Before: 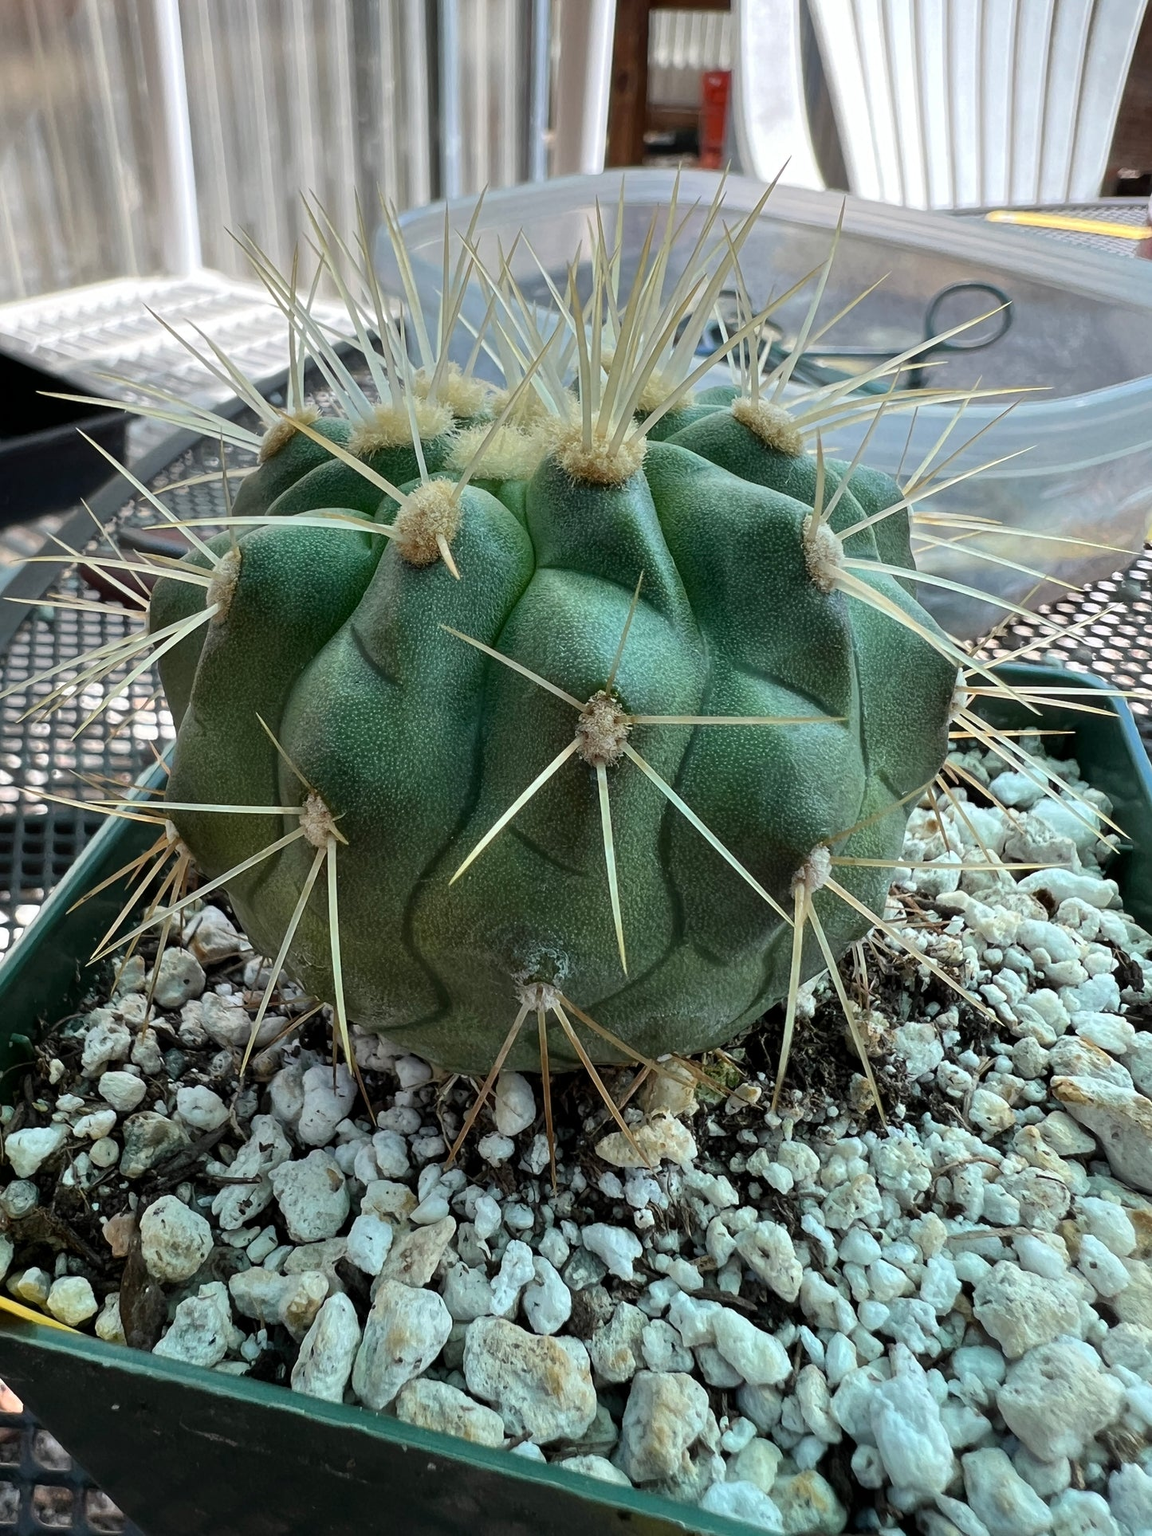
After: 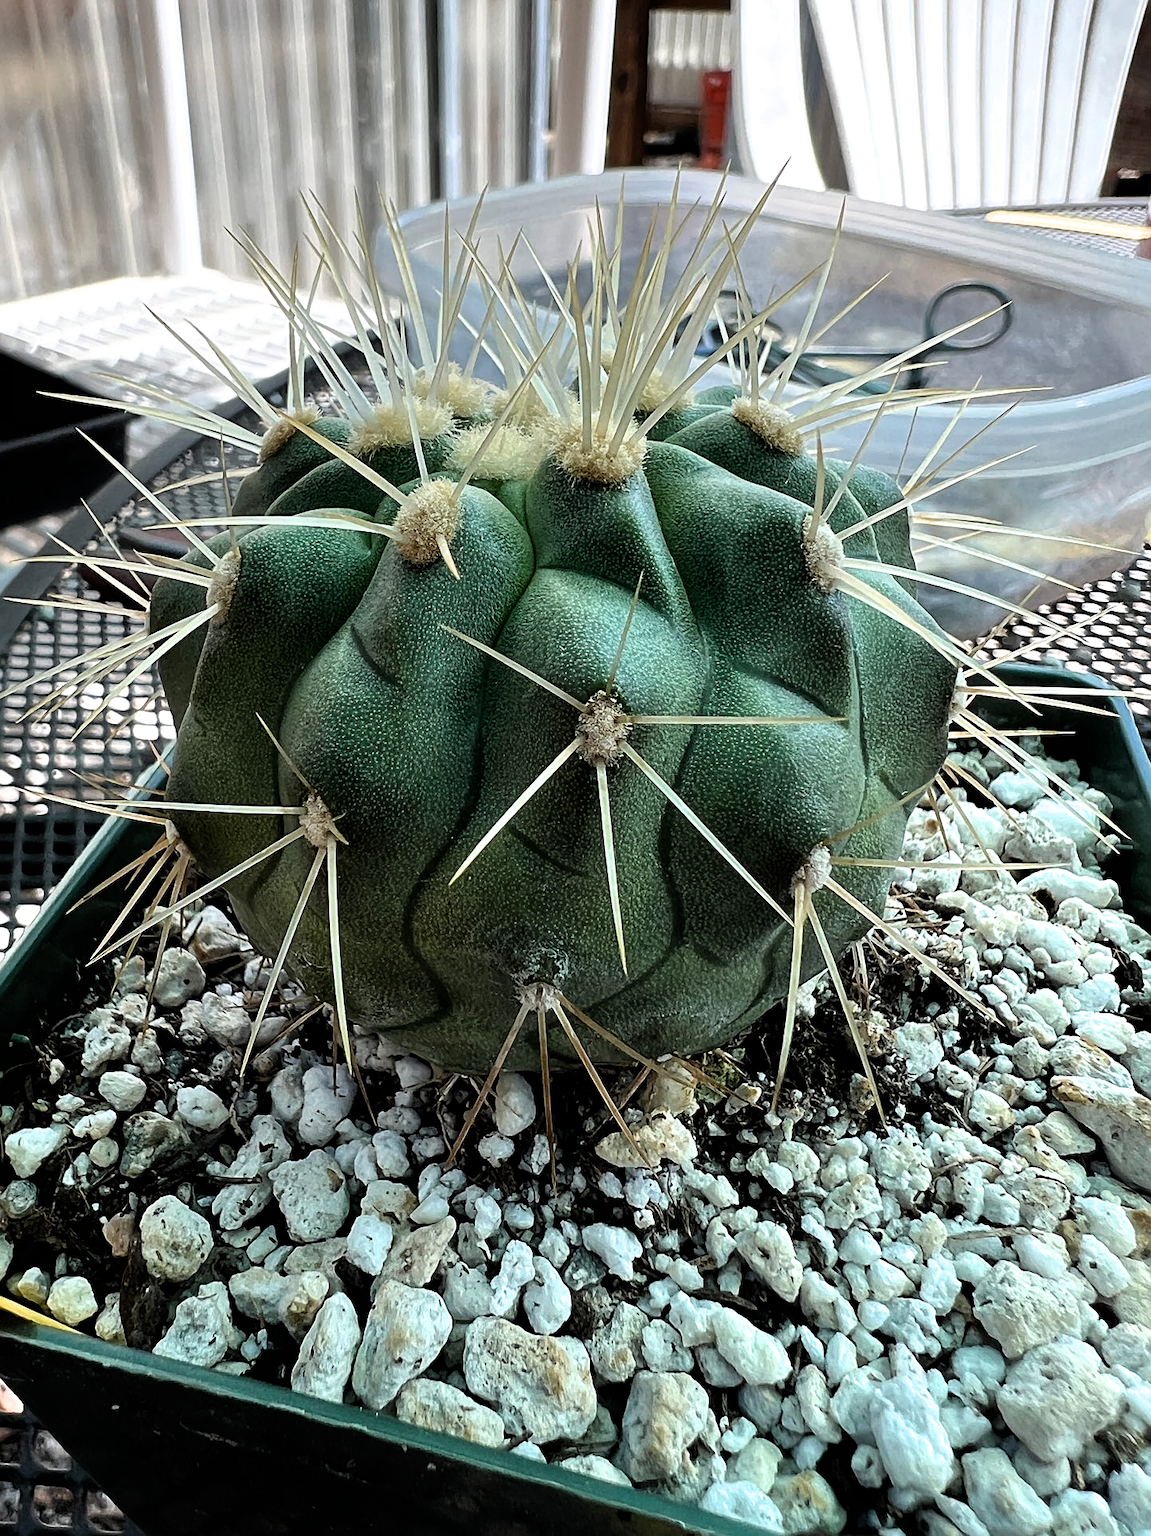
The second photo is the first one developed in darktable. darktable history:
sharpen: on, module defaults
tone equalizer: edges refinement/feathering 500, mask exposure compensation -1.57 EV, preserve details no
filmic rgb: black relative exposure -8.22 EV, white relative exposure 2.2 EV, target white luminance 99.879%, hardness 7.12, latitude 74.53%, contrast 1.315, highlights saturation mix -2.22%, shadows ↔ highlights balance 30.31%
